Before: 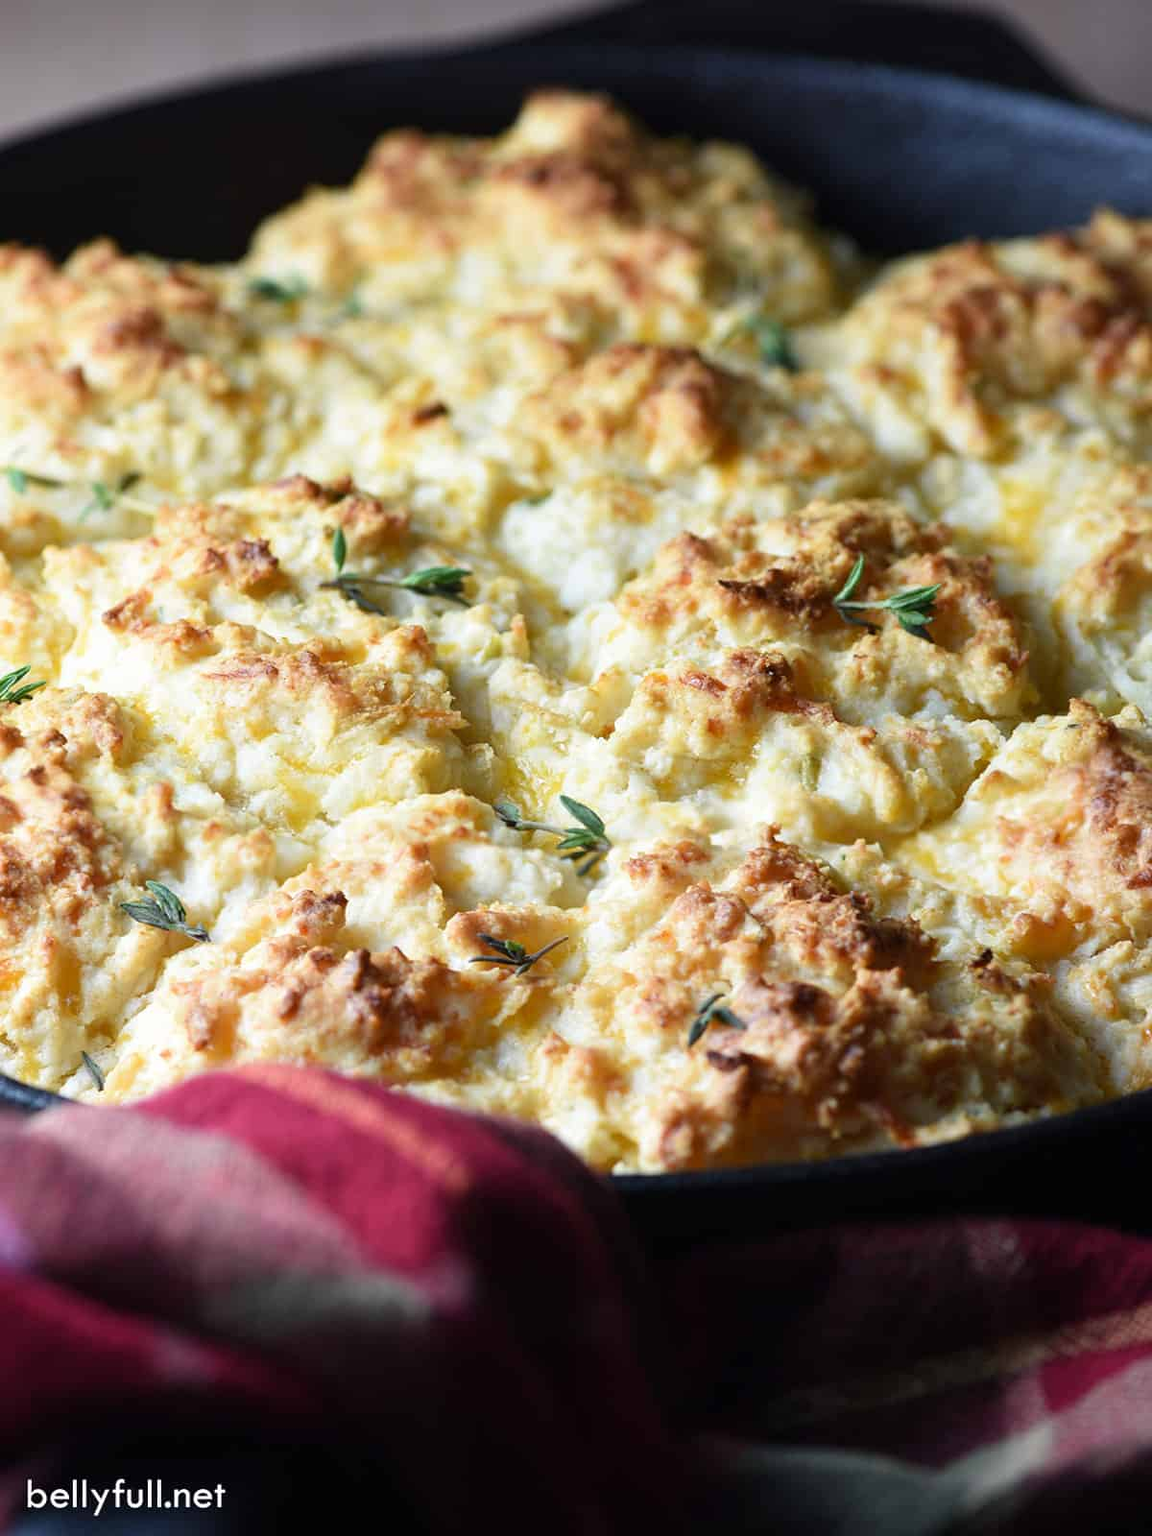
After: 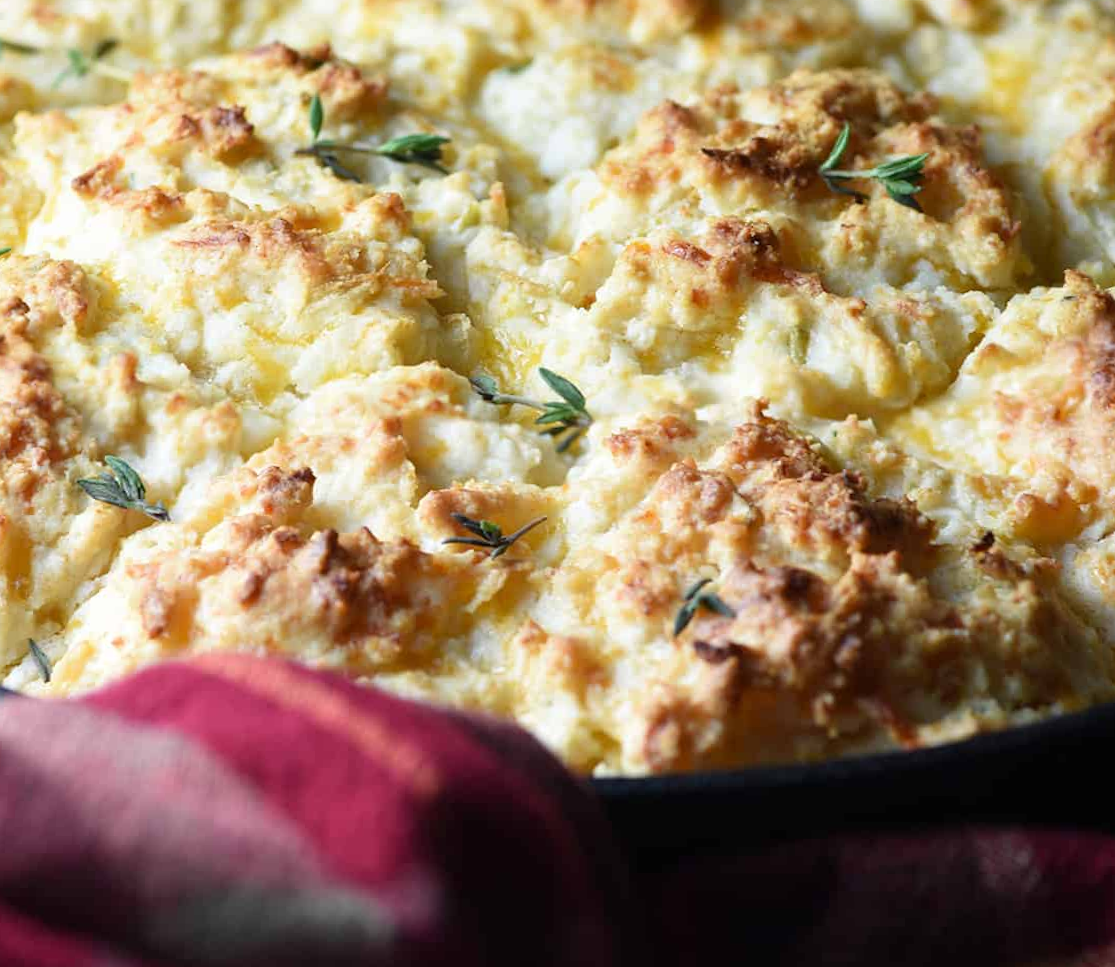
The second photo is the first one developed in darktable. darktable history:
rotate and perspective: rotation 0.215°, lens shift (vertical) -0.139, crop left 0.069, crop right 0.939, crop top 0.002, crop bottom 0.996
color balance: contrast fulcrum 17.78%
crop and rotate: top 25.357%, bottom 13.942%
